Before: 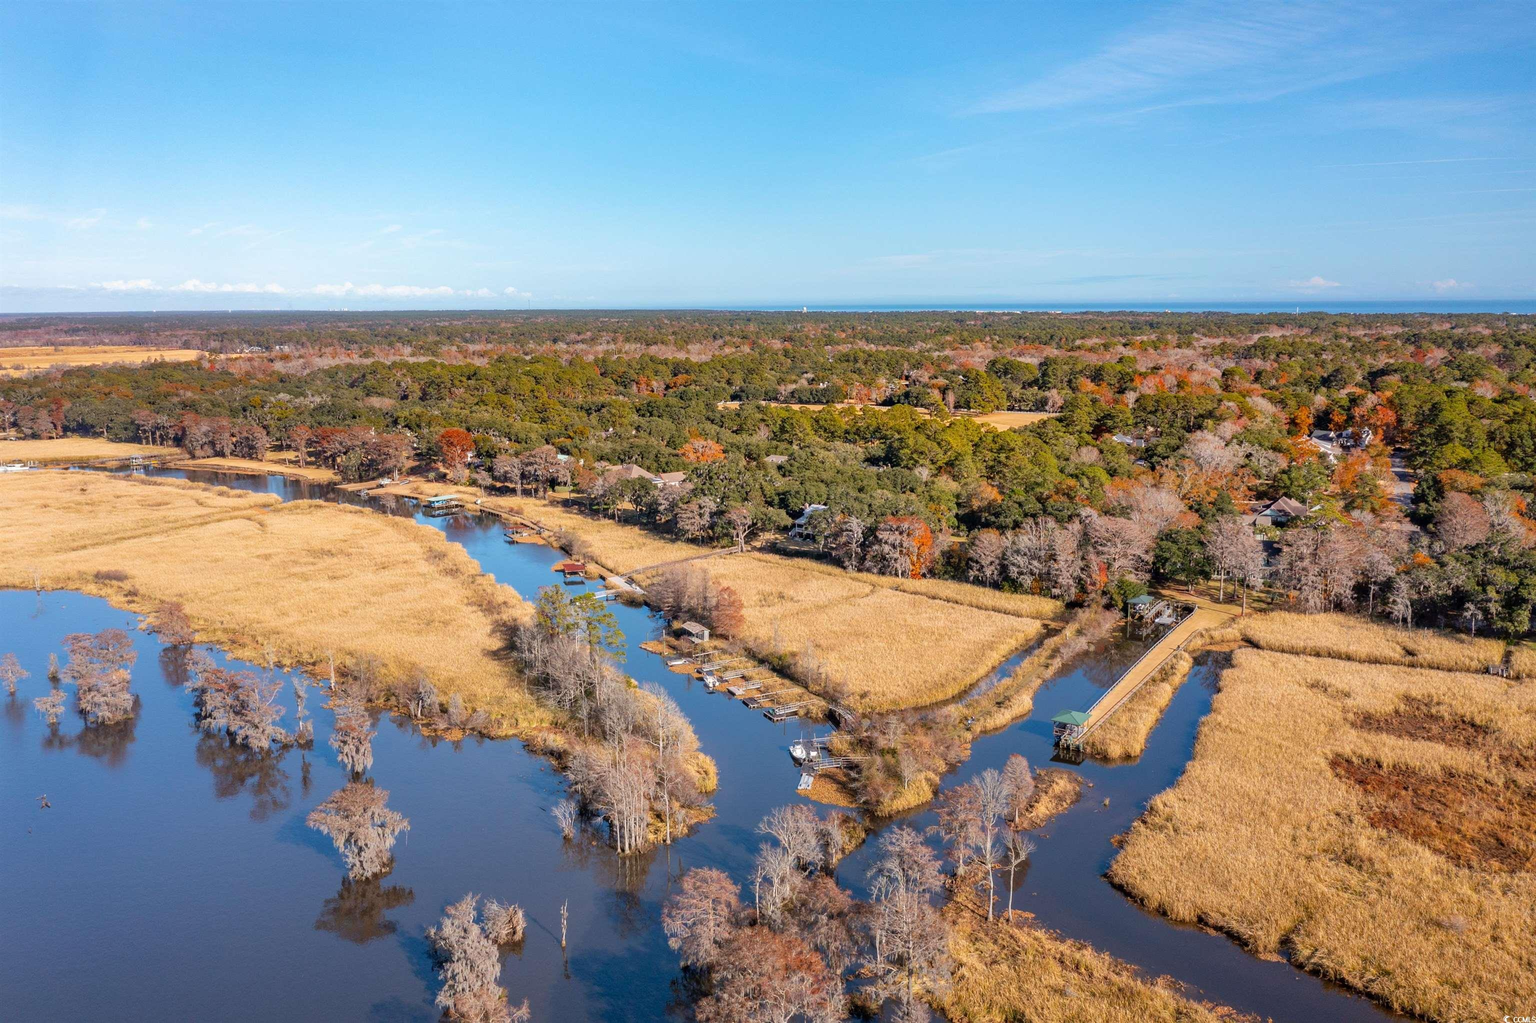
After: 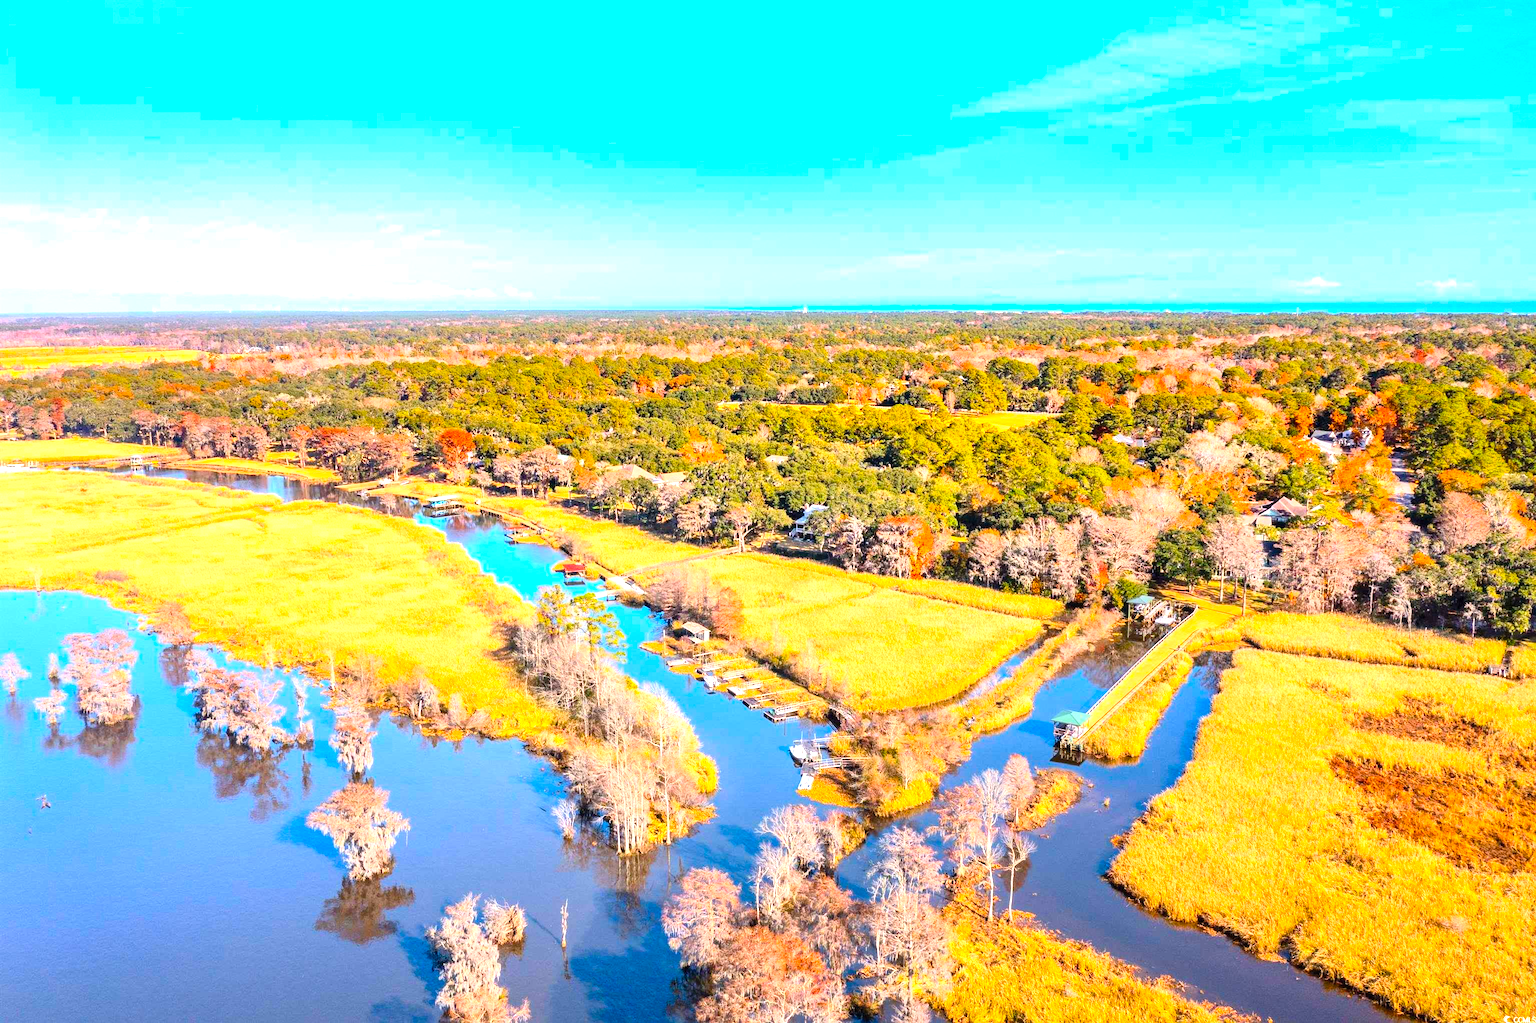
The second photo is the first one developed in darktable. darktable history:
exposure: exposure 0.3 EV, compensate highlight preservation false
color balance rgb: perceptual saturation grading › global saturation 30.754%, perceptual brilliance grading › global brilliance 29.309%
contrast brightness saturation: contrast 0.201, brightness 0.162, saturation 0.222
